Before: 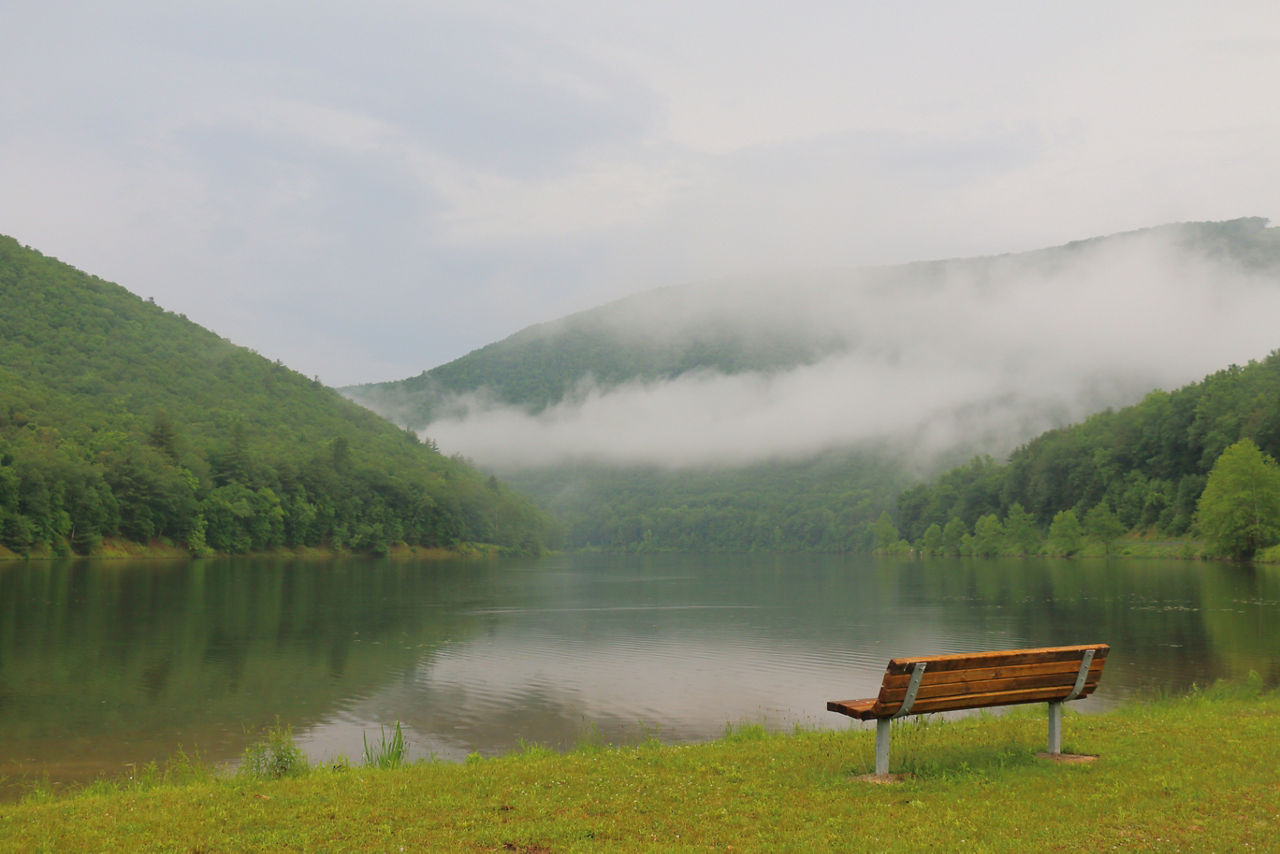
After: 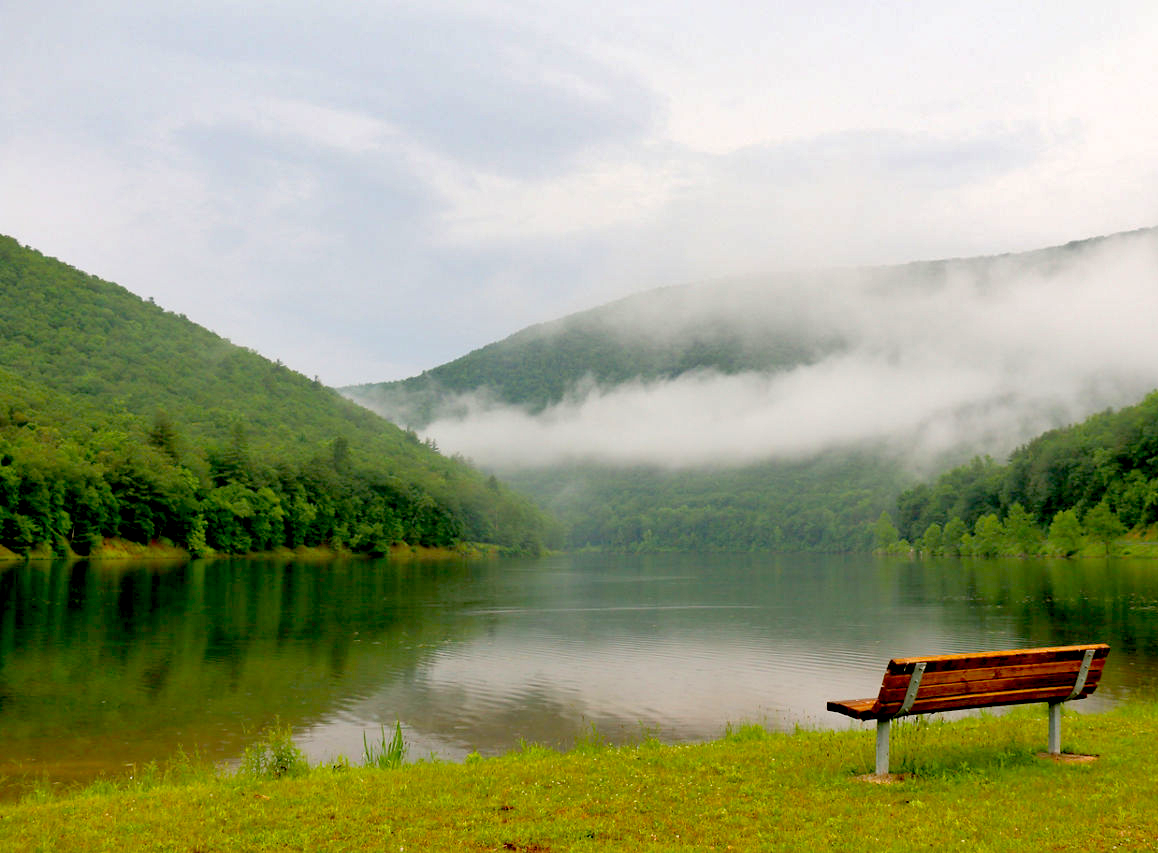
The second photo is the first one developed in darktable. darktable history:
exposure: black level correction 0.041, exposure 0.499 EV, compensate exposure bias true, compensate highlight preservation false
crop: right 9.483%, bottom 0.042%
shadows and highlights: shadows 33.03, highlights -46.19, compress 49.96%, soften with gaussian
